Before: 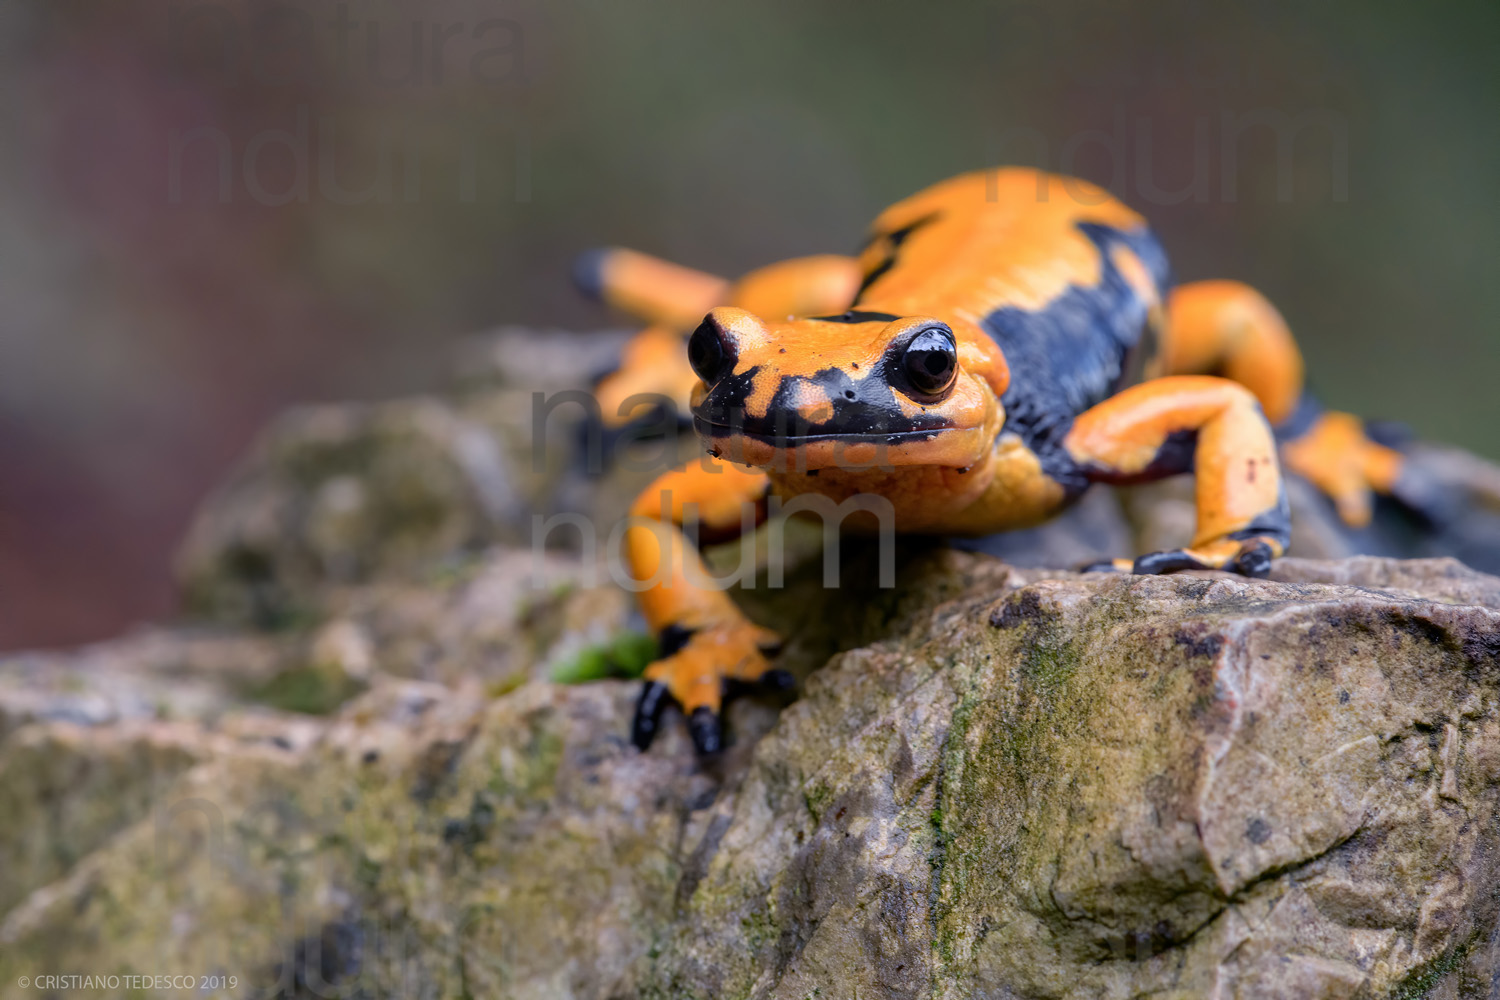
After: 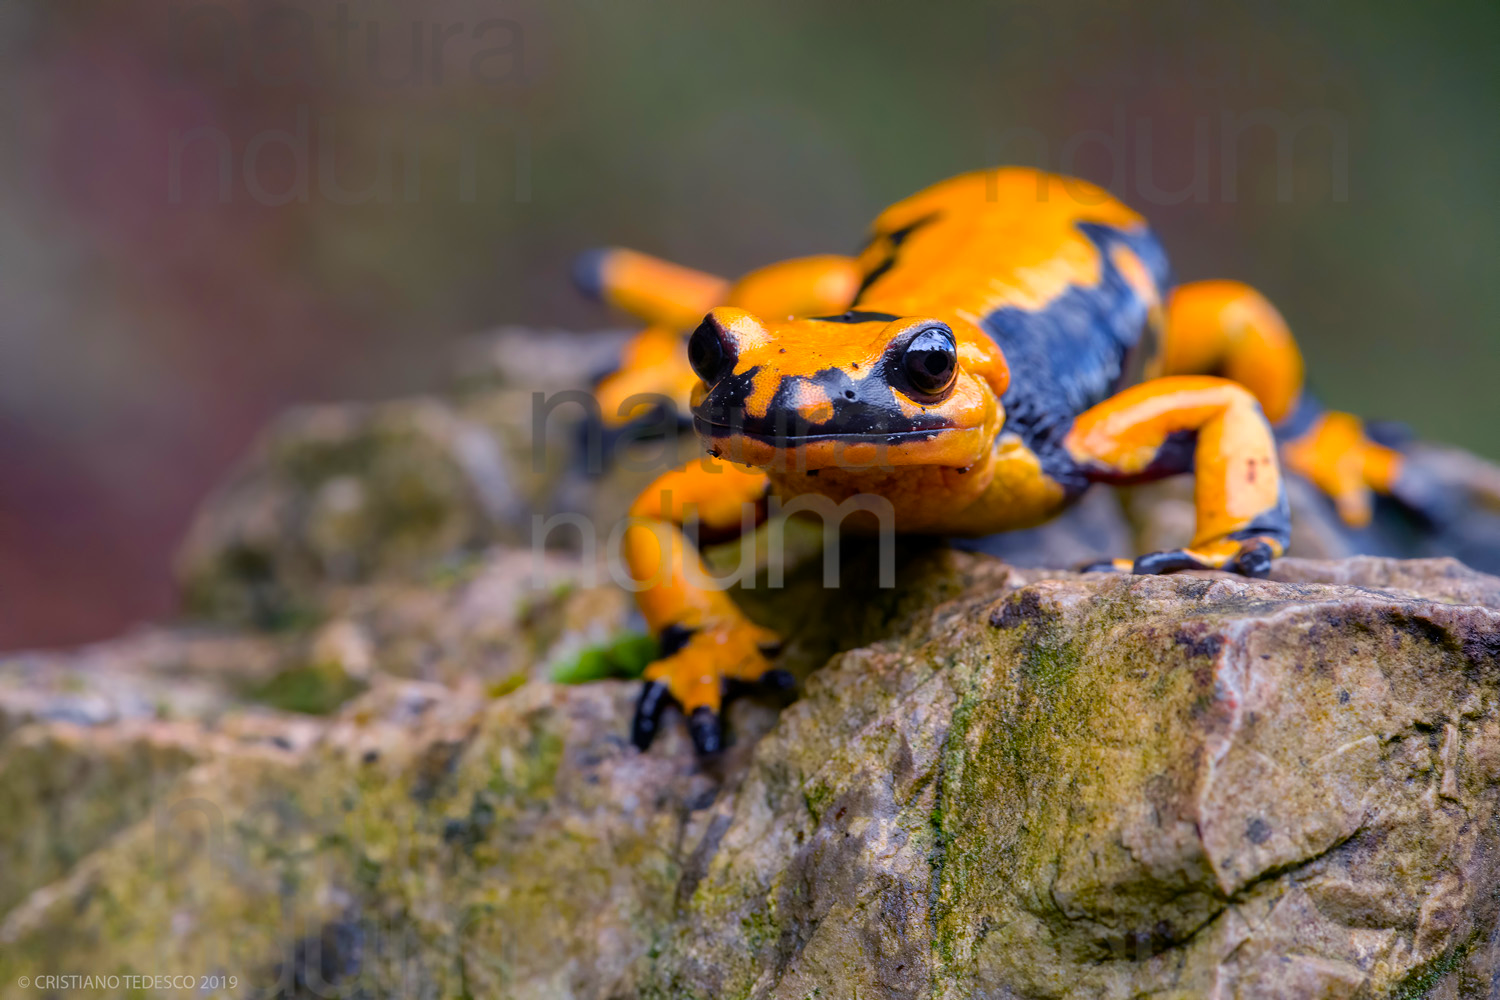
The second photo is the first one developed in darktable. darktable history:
color balance rgb: perceptual saturation grading › global saturation 34.333%, global vibrance 20%
